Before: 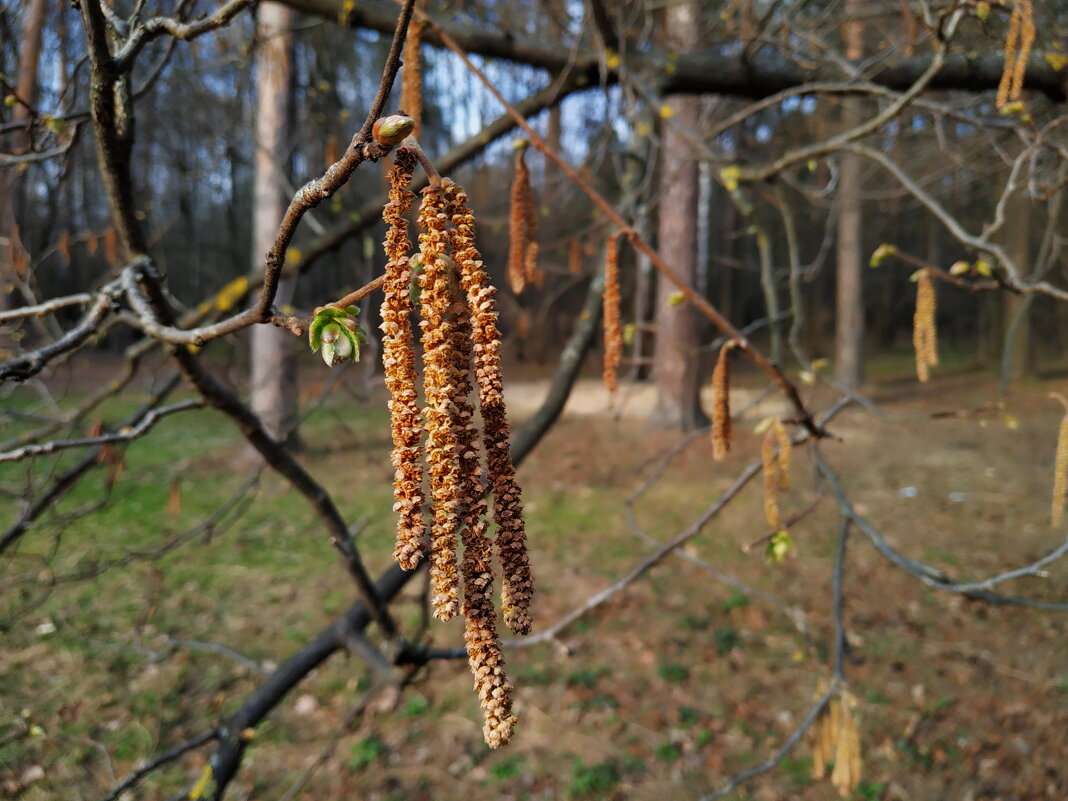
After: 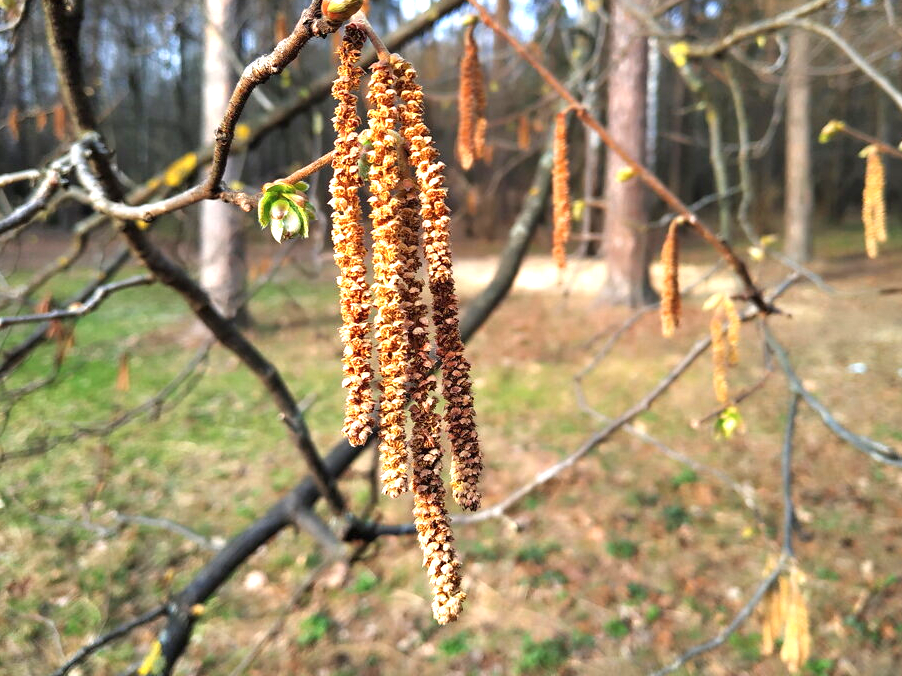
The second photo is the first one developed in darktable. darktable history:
crop and rotate: left 4.842%, top 15.51%, right 10.668%
exposure: black level correction 0, exposure 1.2 EV, compensate exposure bias true, compensate highlight preservation false
shadows and highlights: shadows -12.5, white point adjustment 4, highlights 28.33
